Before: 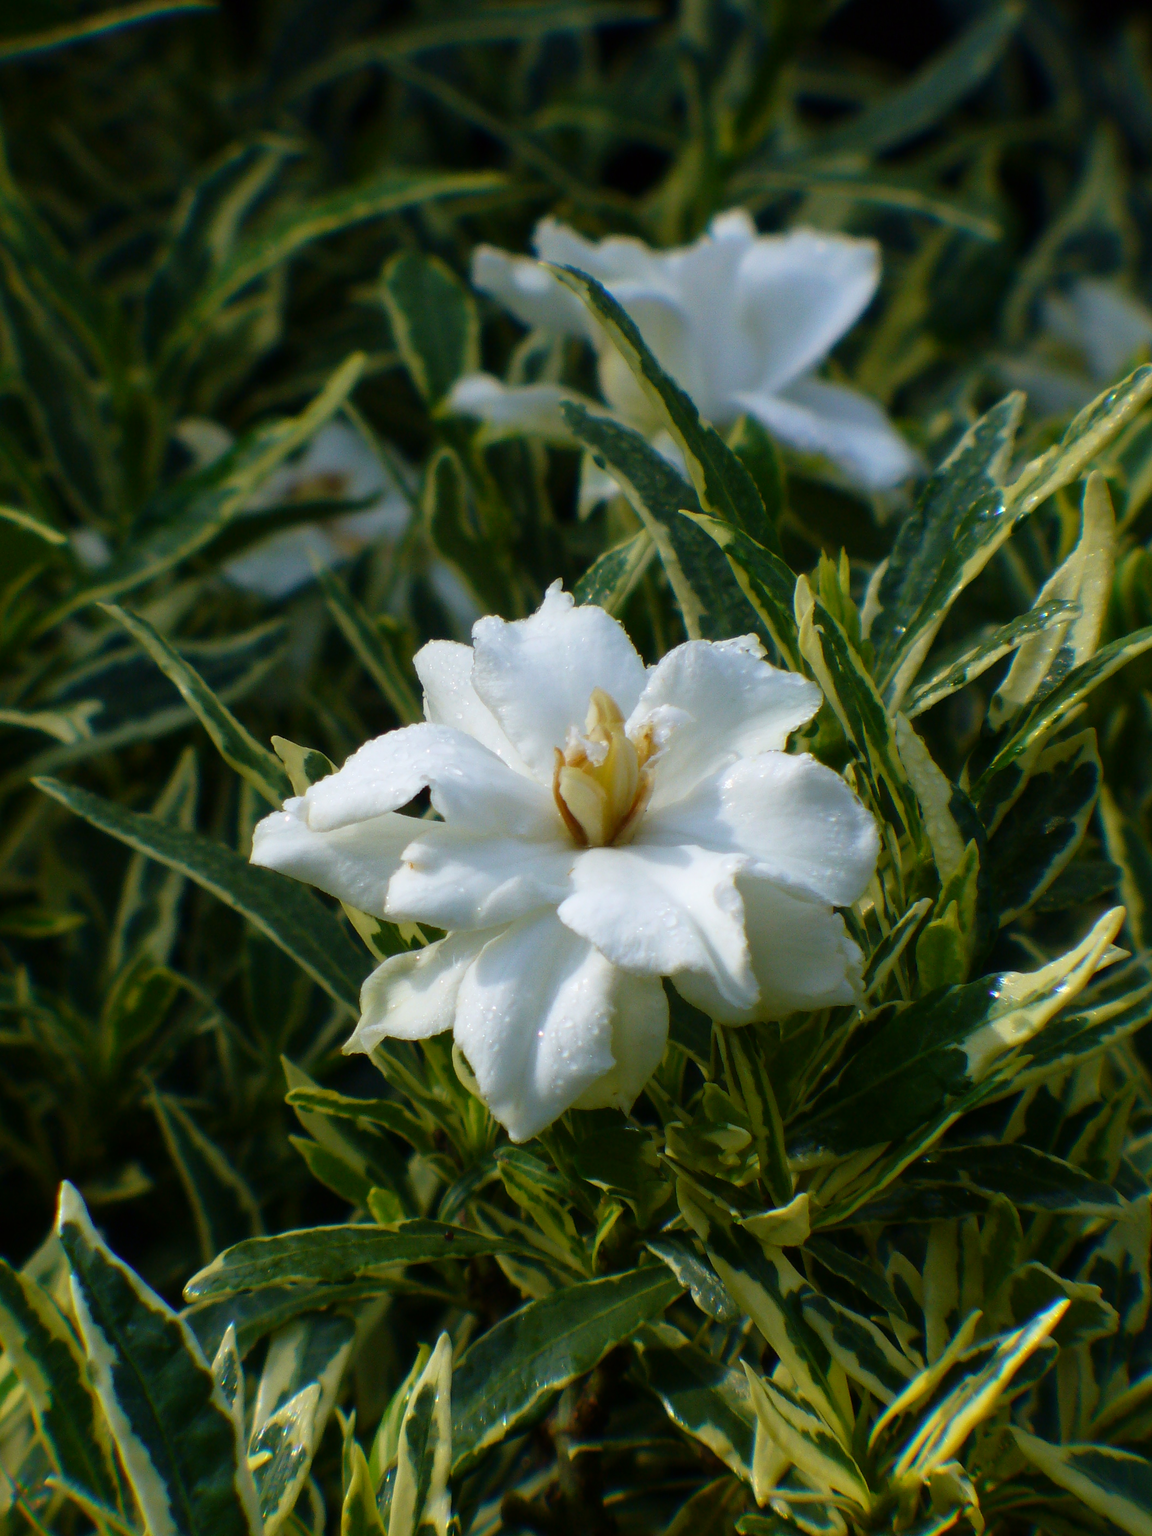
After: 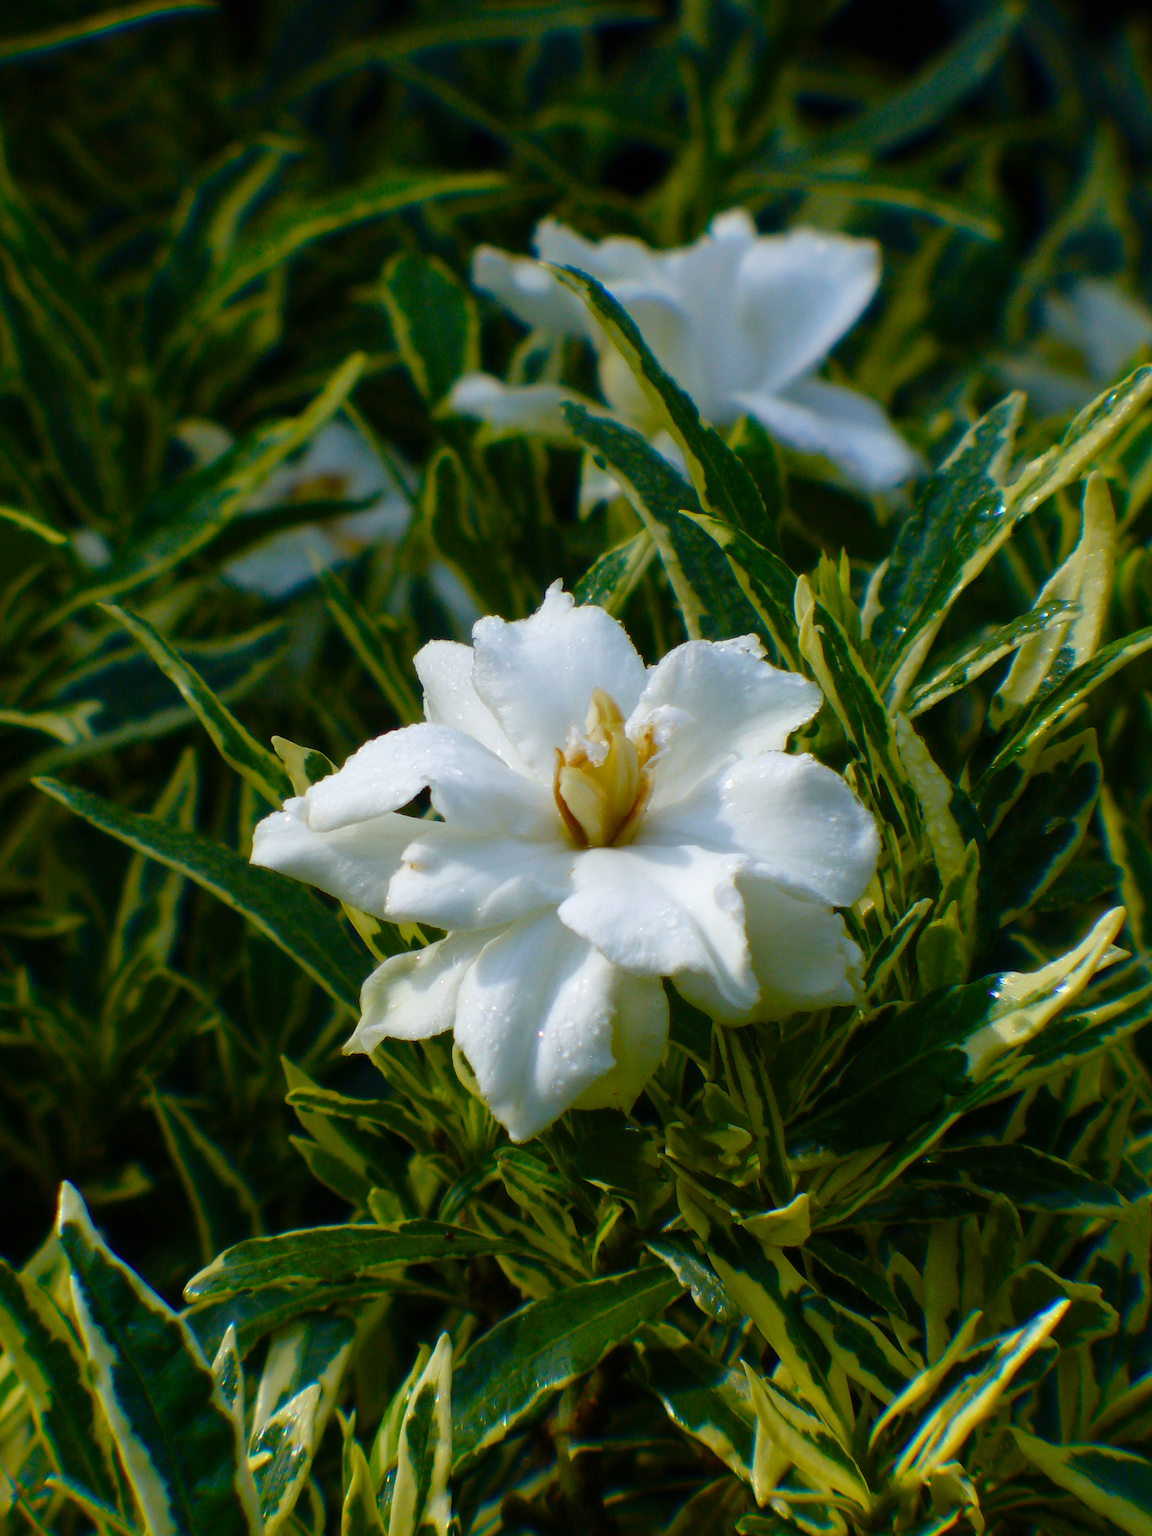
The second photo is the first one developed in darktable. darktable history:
exposure: black level correction 0, compensate exposure bias true, compensate highlight preservation false
color balance rgb: perceptual saturation grading › global saturation 20%, perceptual saturation grading › highlights -25%, perceptual saturation grading › shadows 50%
